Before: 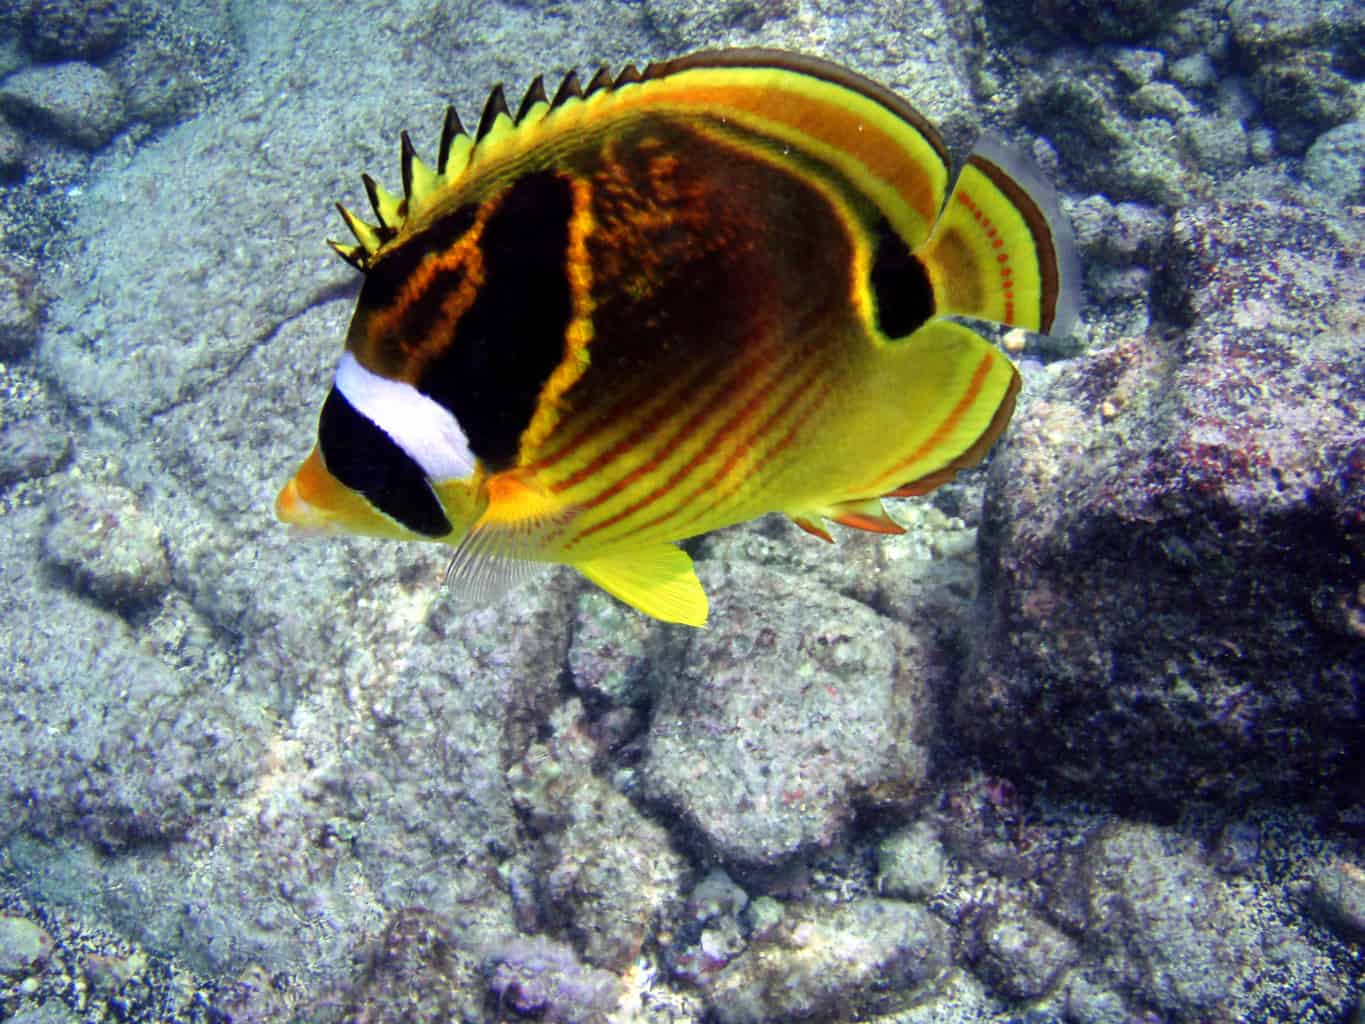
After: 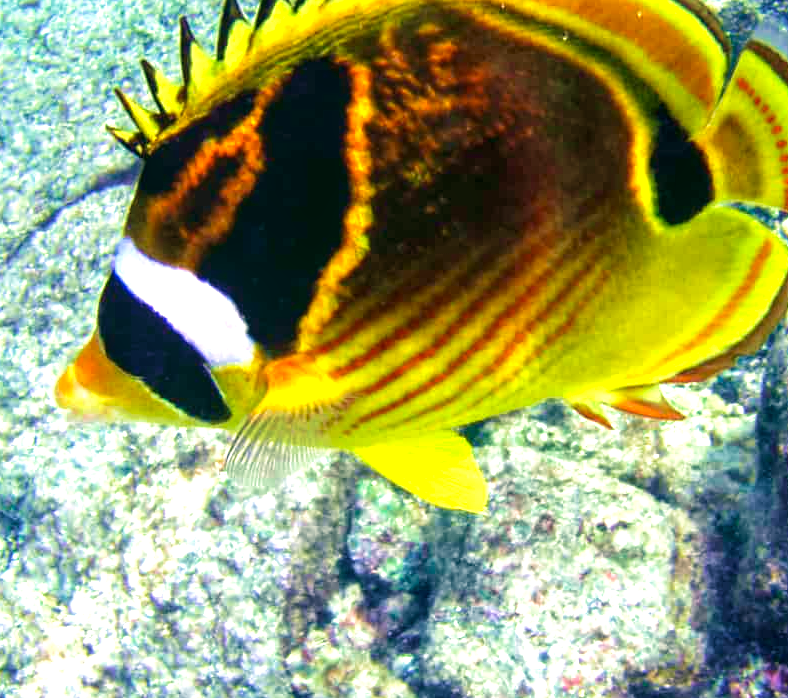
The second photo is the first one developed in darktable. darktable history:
base curve: curves: ch0 [(0, 0) (0.283, 0.295) (1, 1)], preserve colors none
color correction: highlights a* -0.482, highlights b* 9.48, shadows a* -9.48, shadows b* 0.803
crop: left 16.202%, top 11.208%, right 26.045%, bottom 20.557%
local contrast: on, module defaults
exposure: black level correction 0, exposure 0.9 EV, compensate highlight preservation false
contrast brightness saturation: contrast 0.04, saturation 0.16
velvia: strength 75%
